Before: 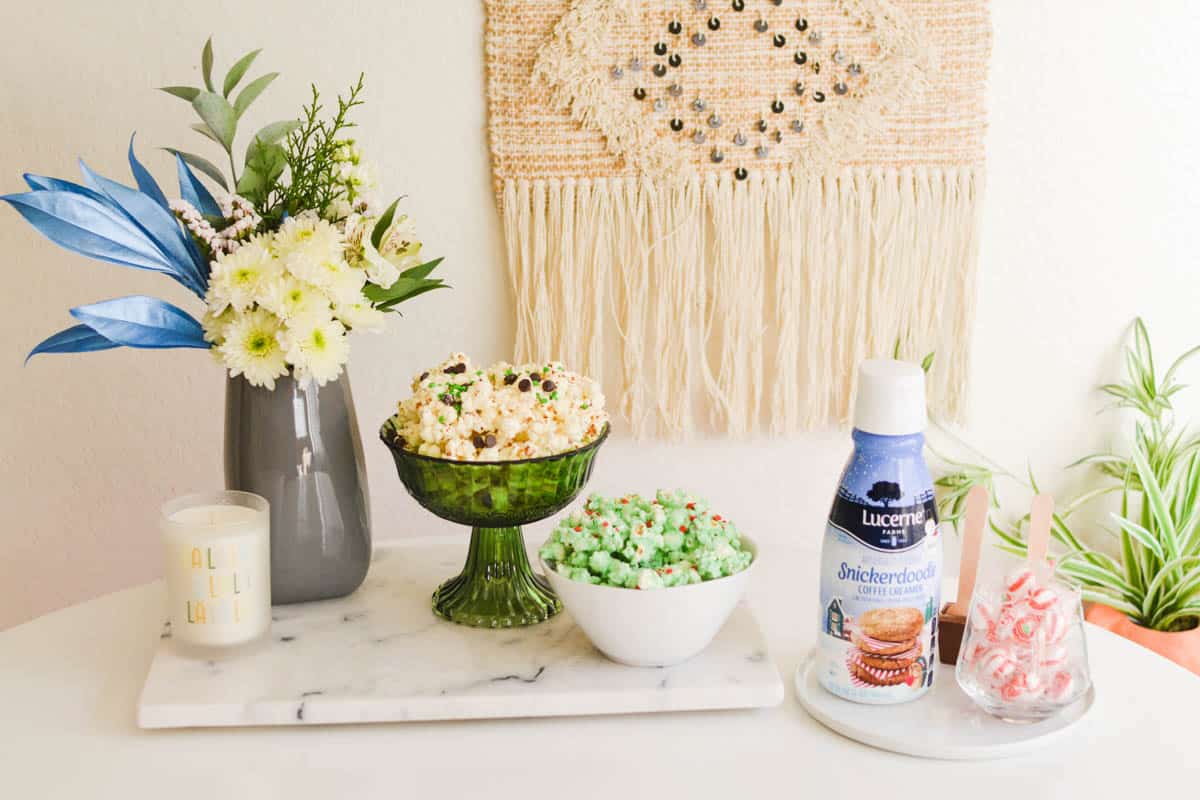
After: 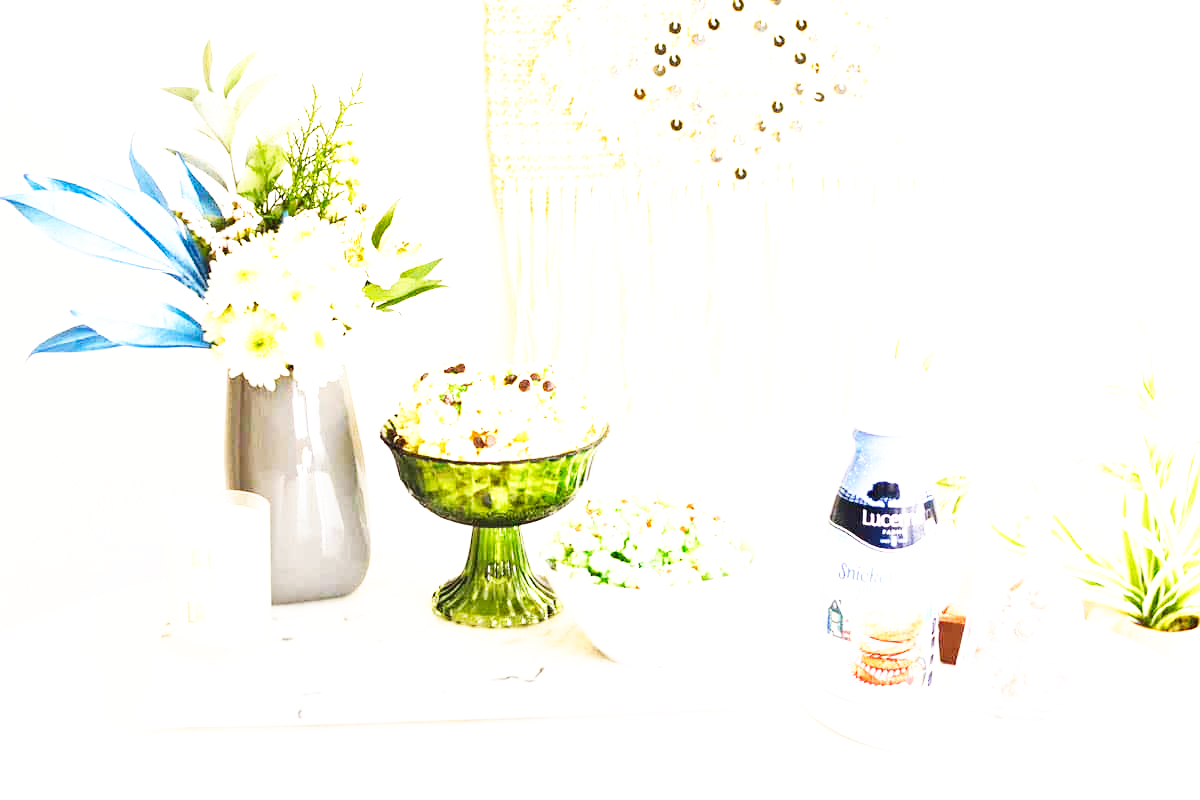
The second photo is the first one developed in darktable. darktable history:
base curve: curves: ch0 [(0, 0) (0.007, 0.004) (0.027, 0.03) (0.046, 0.07) (0.207, 0.54) (0.442, 0.872) (0.673, 0.972) (1, 1)], preserve colors none
contrast brightness saturation: saturation -0.06
tone equalizer: -8 EV -1.08 EV, -7 EV -1 EV, -6 EV -0.864 EV, -5 EV -0.57 EV, -3 EV 0.56 EV, -2 EV 0.89 EV, -1 EV 0.99 EV, +0 EV 1.06 EV, smoothing diameter 24.91%, edges refinement/feathering 5.78, preserve details guided filter
